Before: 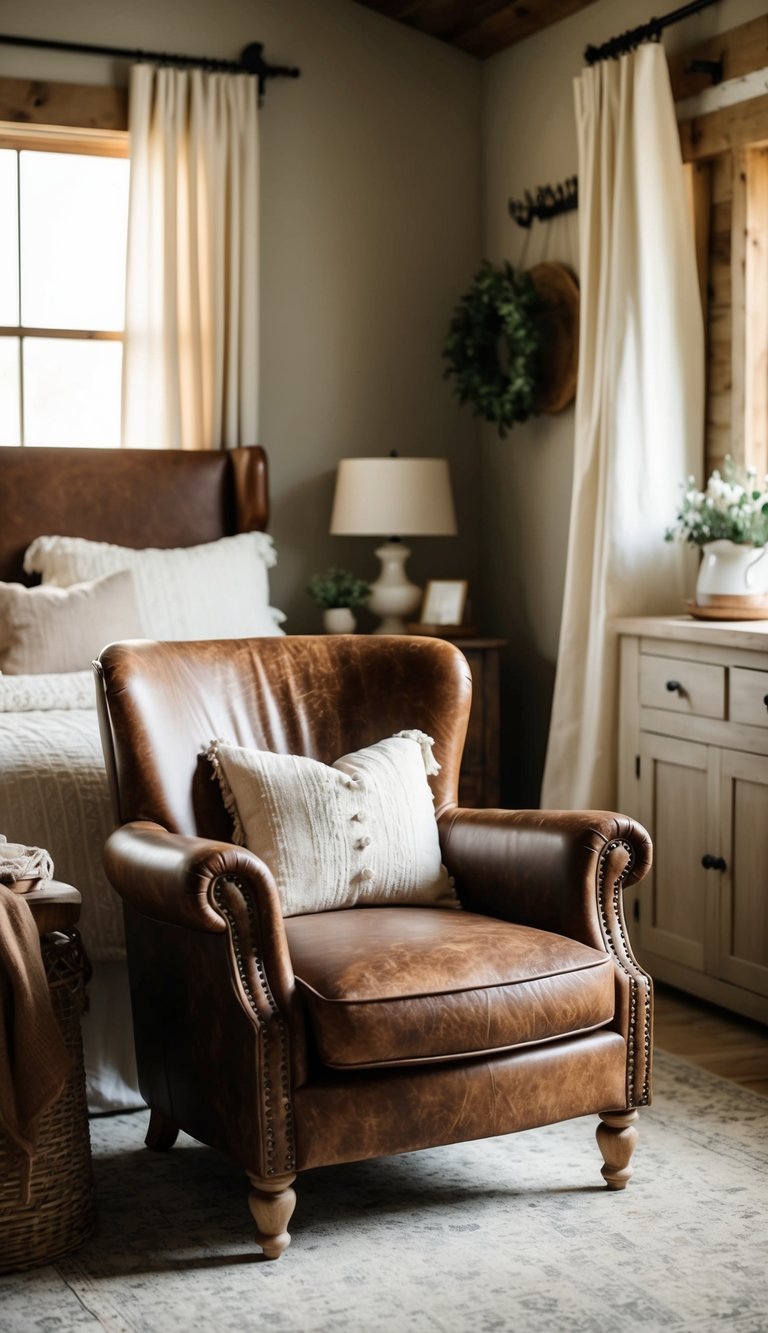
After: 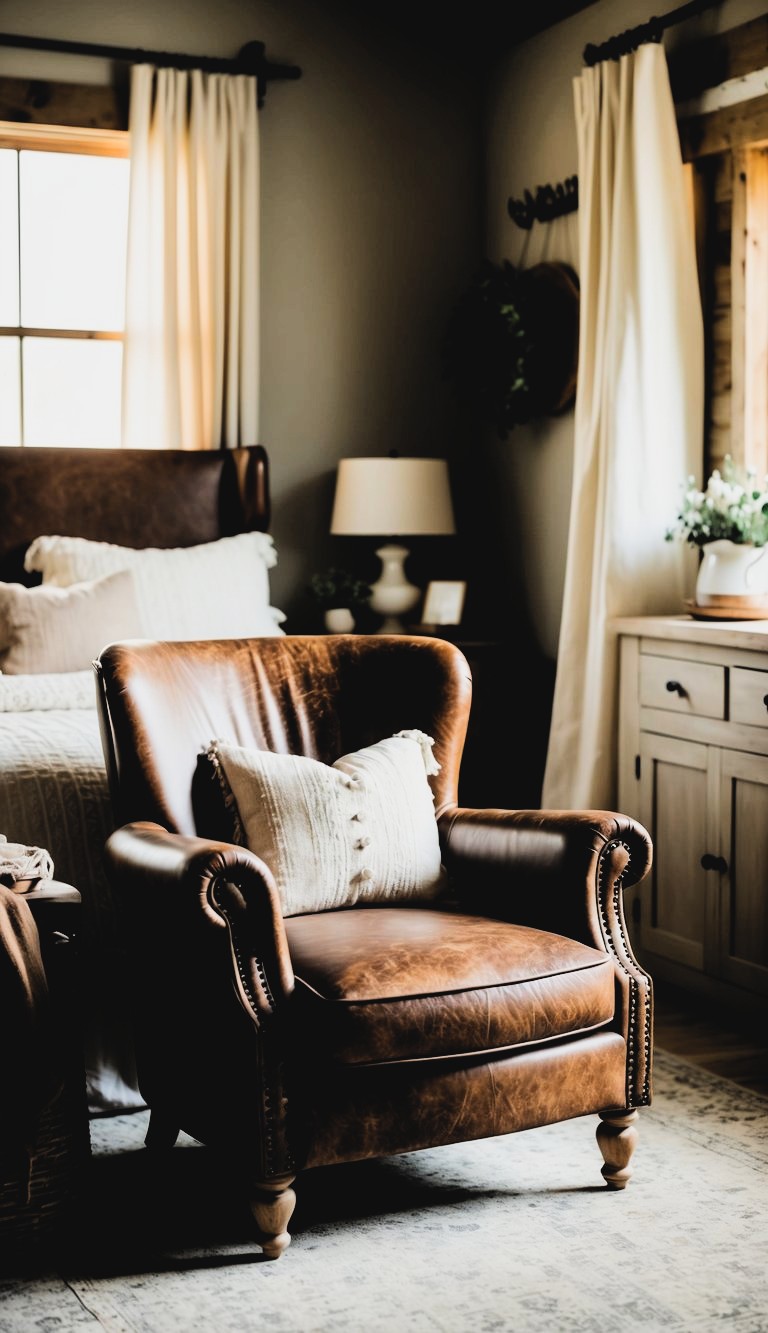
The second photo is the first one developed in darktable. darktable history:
tone equalizer: -8 EV -0.428 EV, -7 EV -0.413 EV, -6 EV -0.321 EV, -5 EV -0.21 EV, -3 EV 0.247 EV, -2 EV 0.333 EV, -1 EV 0.406 EV, +0 EV 0.427 EV, edges refinement/feathering 500, mask exposure compensation -1.57 EV, preserve details no
filmic rgb: black relative exposure -5.05 EV, white relative exposure 3.95 EV, hardness 2.88, contrast 1.397, highlights saturation mix -29.55%
contrast brightness saturation: contrast -0.195, saturation 0.187
levels: levels [0.052, 0.496, 0.908]
